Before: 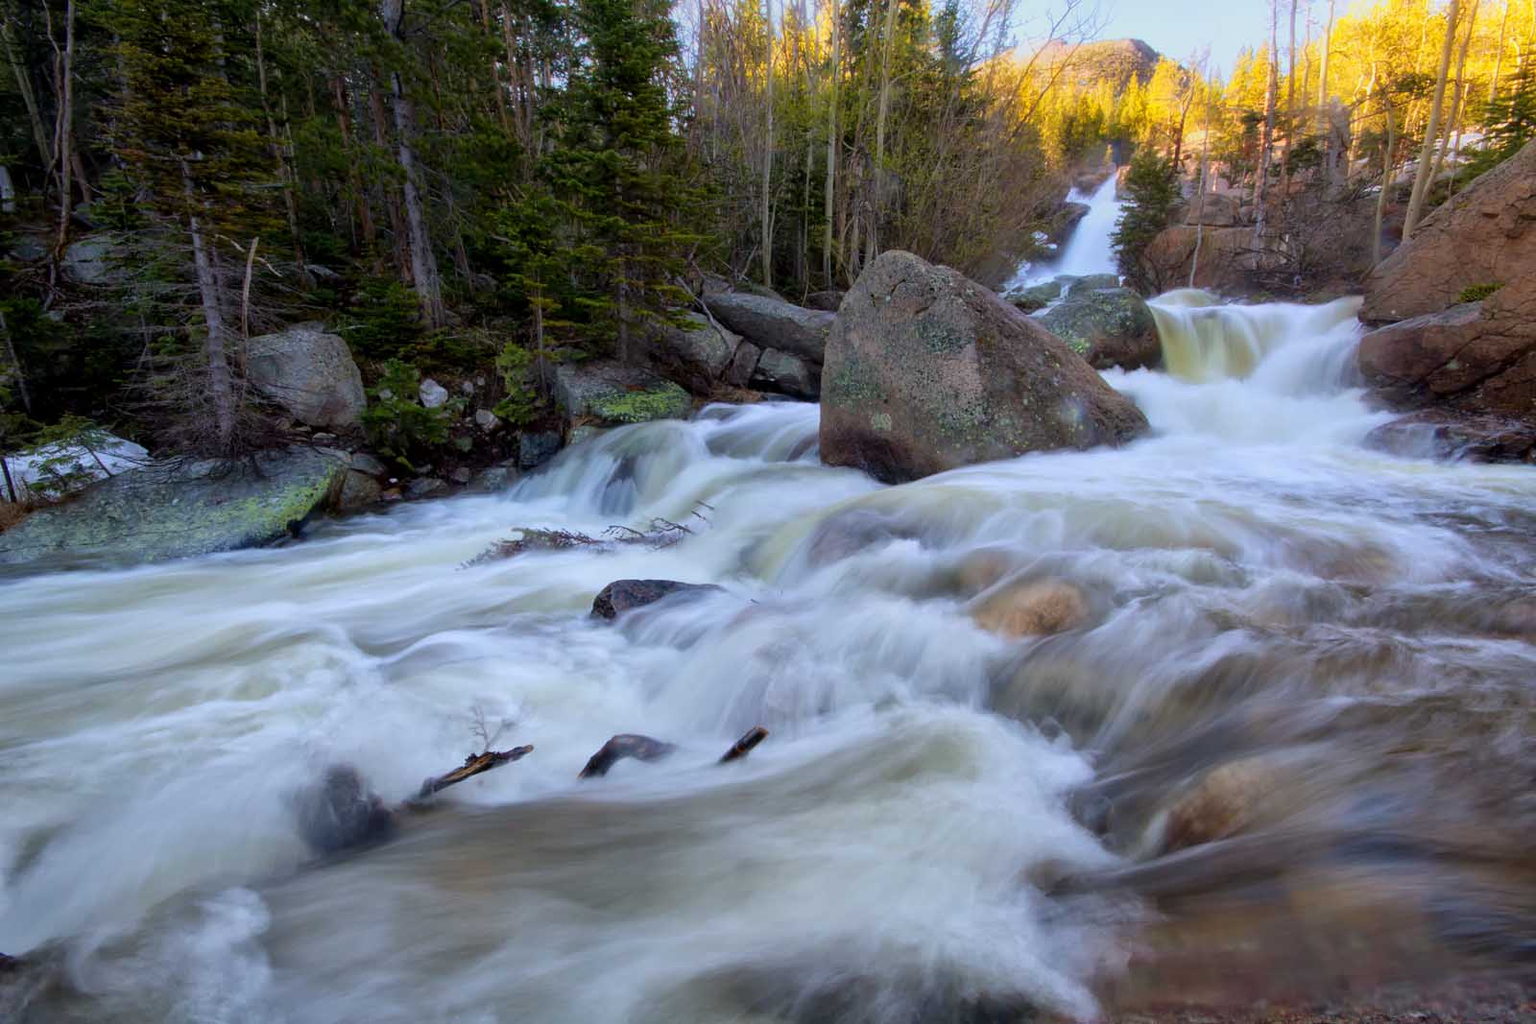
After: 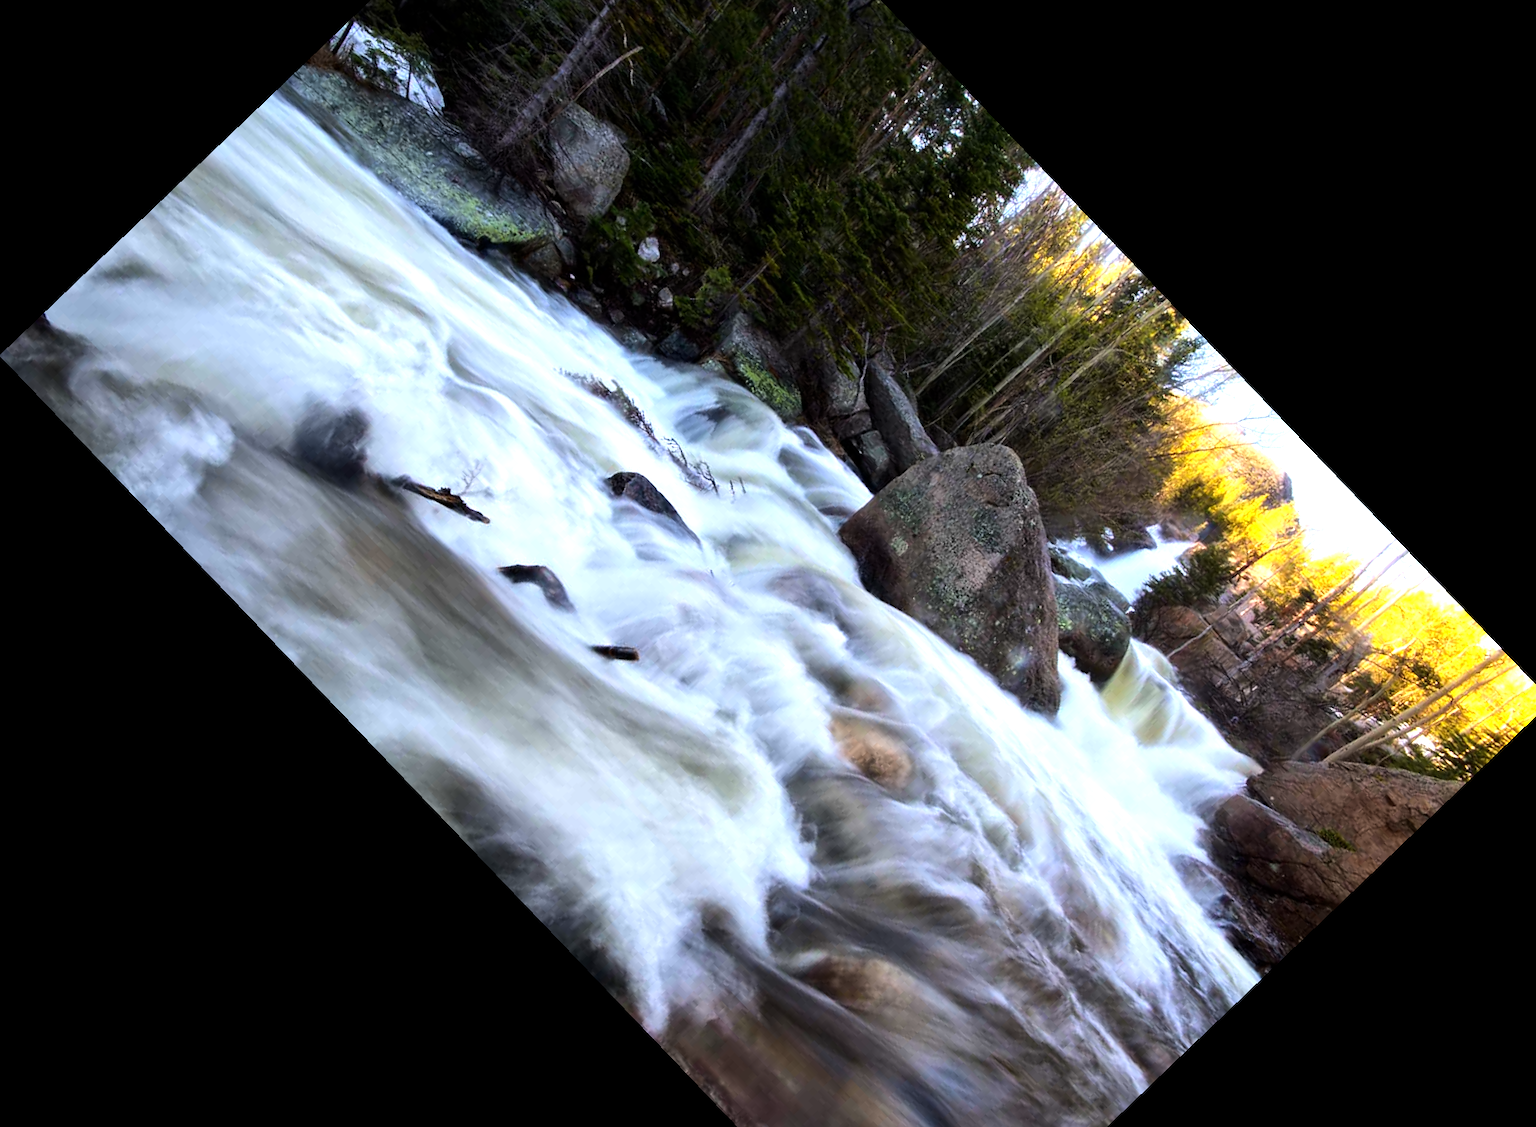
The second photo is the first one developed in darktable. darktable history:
crop and rotate: angle -46.26°, top 16.234%, right 0.912%, bottom 11.704%
tone equalizer: -8 EV -1.08 EV, -7 EV -1.01 EV, -6 EV -0.867 EV, -5 EV -0.578 EV, -3 EV 0.578 EV, -2 EV 0.867 EV, -1 EV 1.01 EV, +0 EV 1.08 EV, edges refinement/feathering 500, mask exposure compensation -1.57 EV, preserve details no
levels: levels [0, 0.51, 1]
